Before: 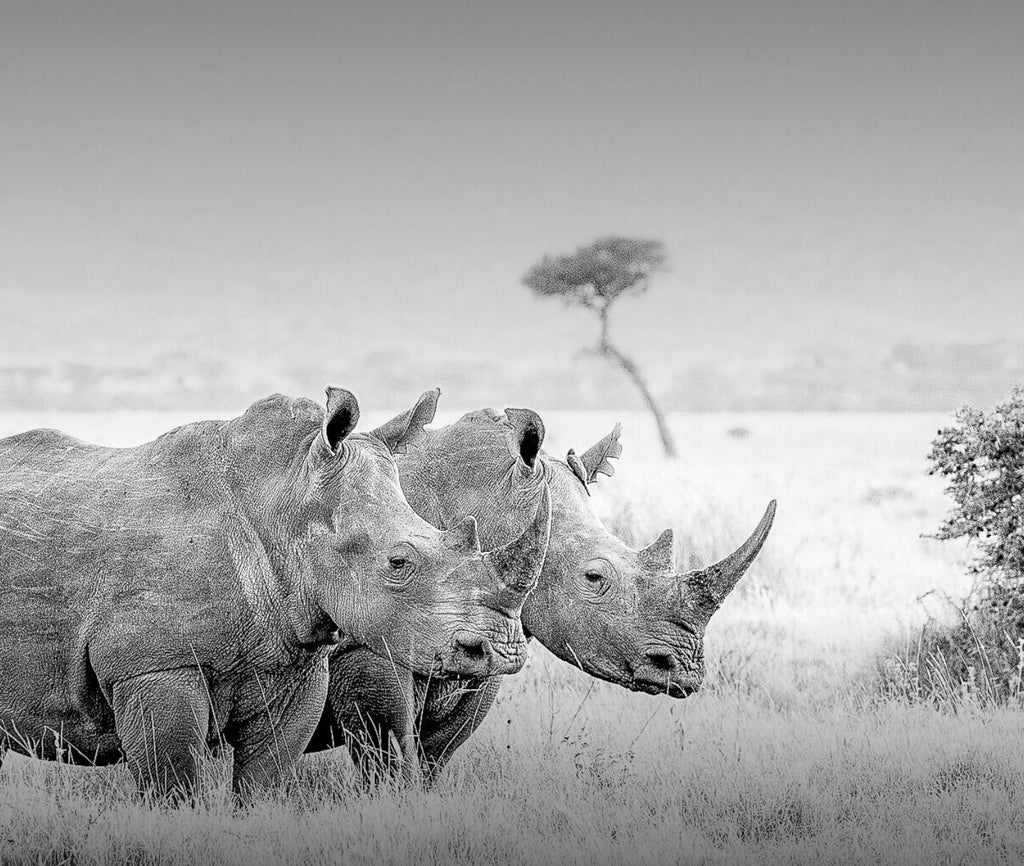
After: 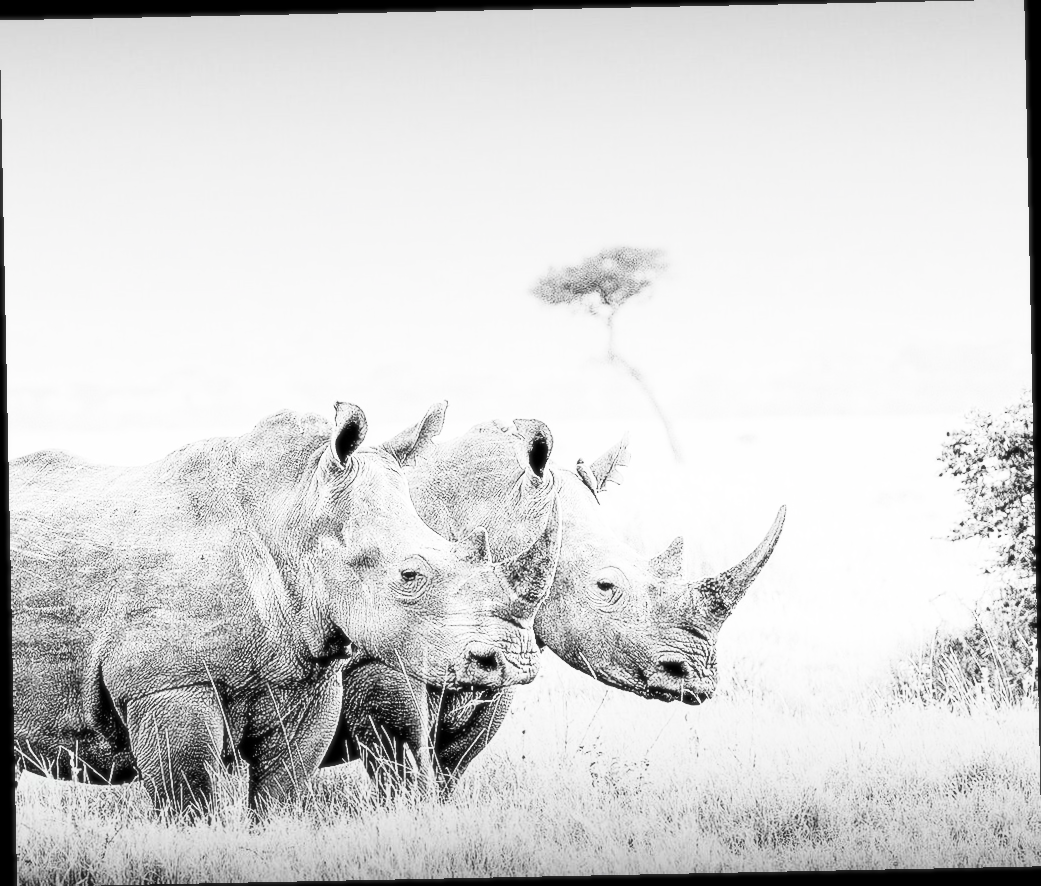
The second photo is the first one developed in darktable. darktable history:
rotate and perspective: rotation -1.17°, automatic cropping off
soften: size 10%, saturation 50%, brightness 0.2 EV, mix 10%
rgb curve: curves: ch0 [(0, 0) (0.21, 0.15) (0.24, 0.21) (0.5, 0.75) (0.75, 0.96) (0.89, 0.99) (1, 1)]; ch1 [(0, 0.02) (0.21, 0.13) (0.25, 0.2) (0.5, 0.67) (0.75, 0.9) (0.89, 0.97) (1, 1)]; ch2 [(0, 0.02) (0.21, 0.13) (0.25, 0.2) (0.5, 0.67) (0.75, 0.9) (0.89, 0.97) (1, 1)], compensate middle gray true
